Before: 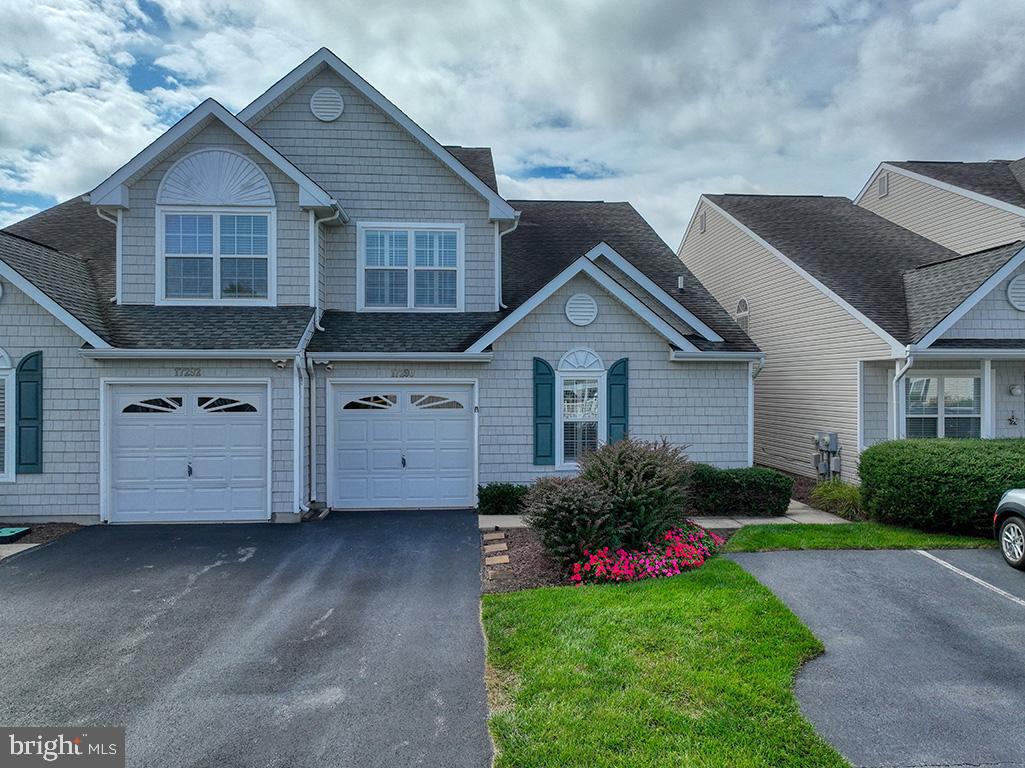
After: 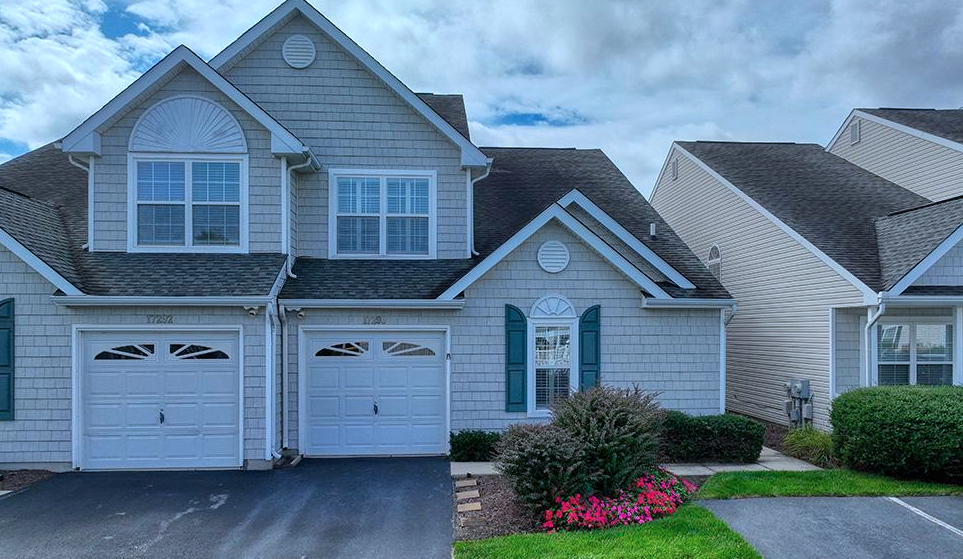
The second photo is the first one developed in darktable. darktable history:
color calibration: x 0.372, y 0.386, temperature 4285.82 K
crop: left 2.811%, top 7.027%, right 3.167%, bottom 20.139%
